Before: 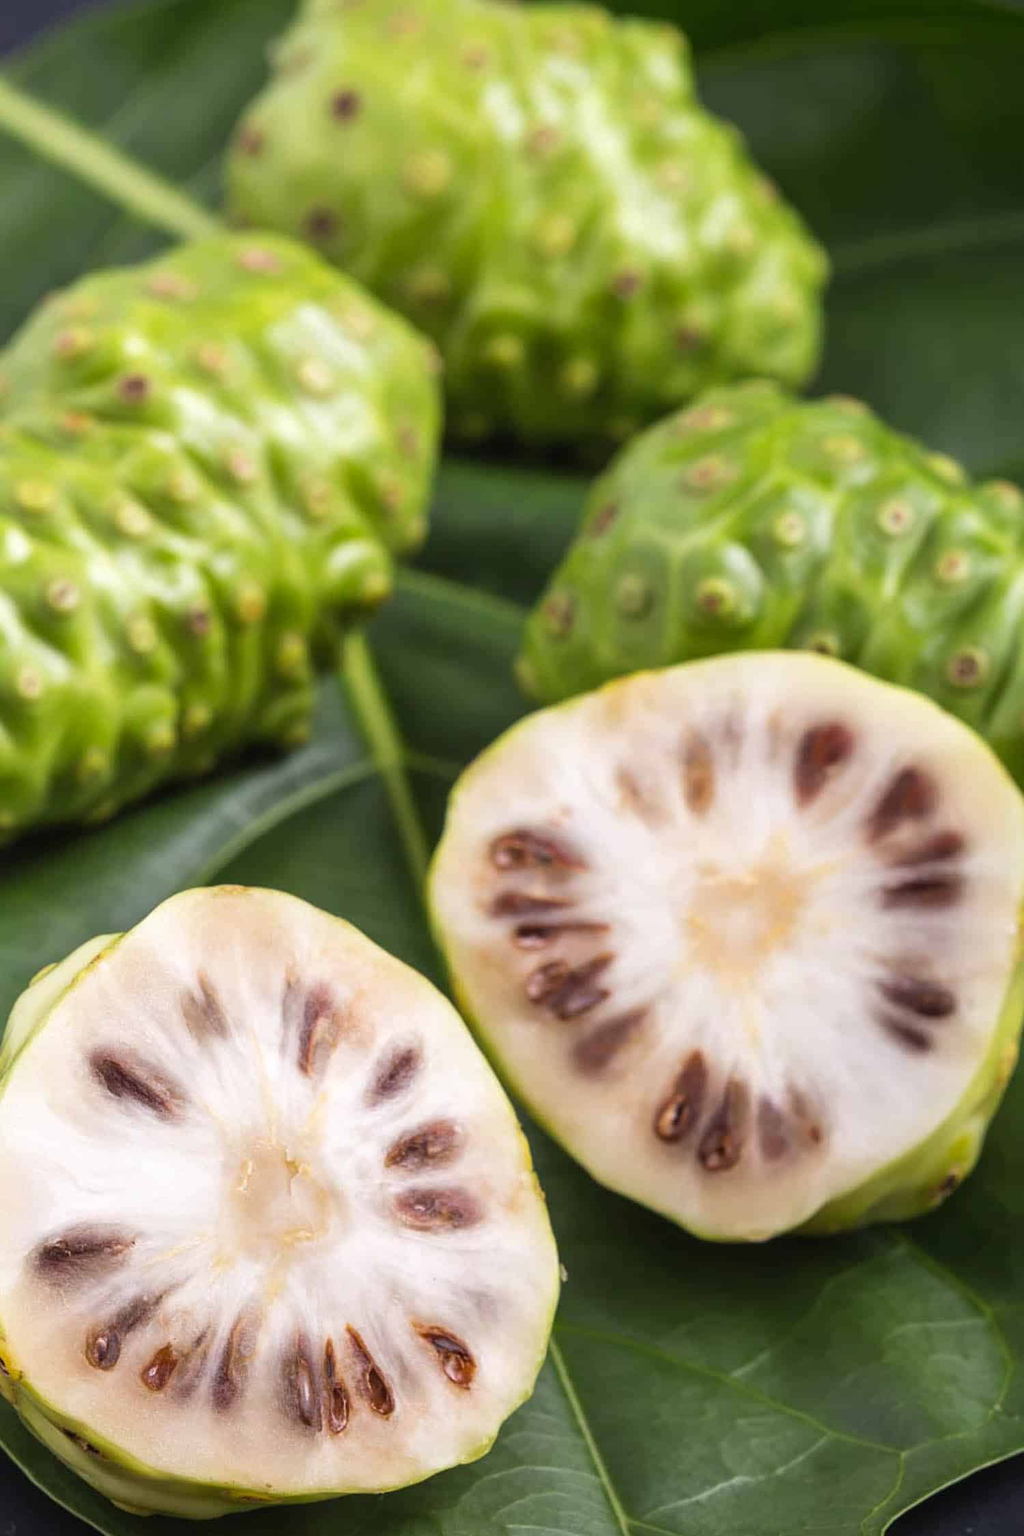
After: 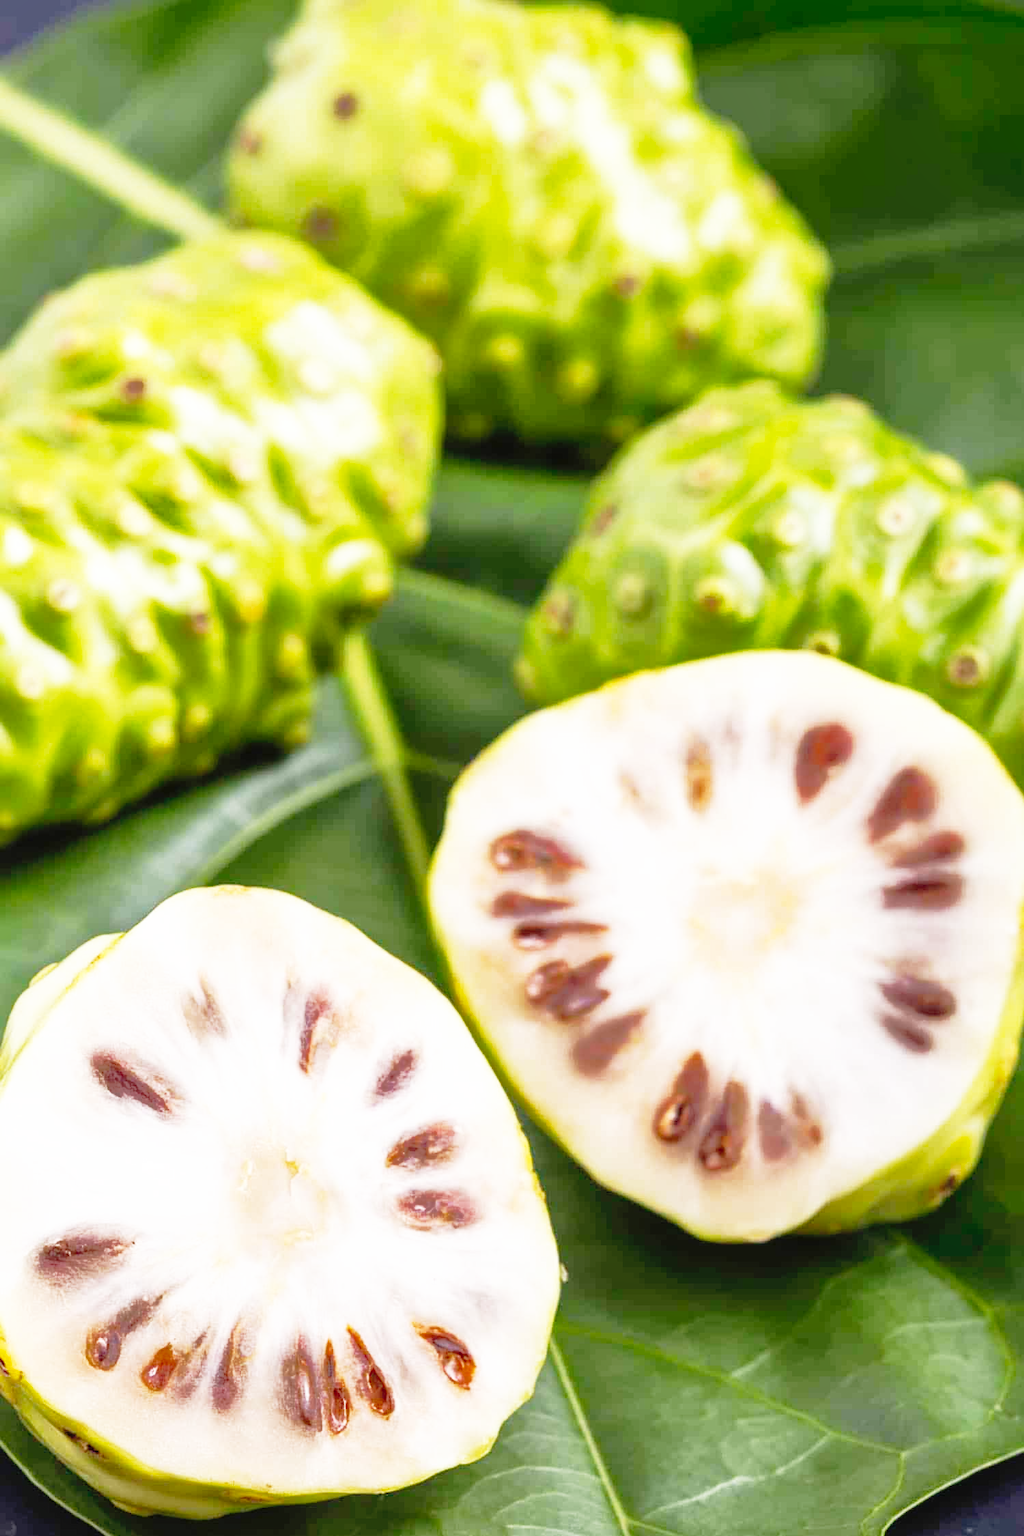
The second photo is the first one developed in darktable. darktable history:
base curve: curves: ch0 [(0, 0) (0.012, 0.01) (0.073, 0.168) (0.31, 0.711) (0.645, 0.957) (1, 1)], preserve colors none
shadows and highlights: on, module defaults
tone curve: curves: ch0 [(0, 0) (0.765, 0.816) (1, 1)]; ch1 [(0, 0) (0.425, 0.464) (0.5, 0.5) (0.531, 0.522) (0.588, 0.575) (0.994, 0.939)]; ch2 [(0, 0) (0.398, 0.435) (0.455, 0.481) (0.501, 0.504) (0.529, 0.544) (0.584, 0.585) (1, 0.911)], preserve colors none
